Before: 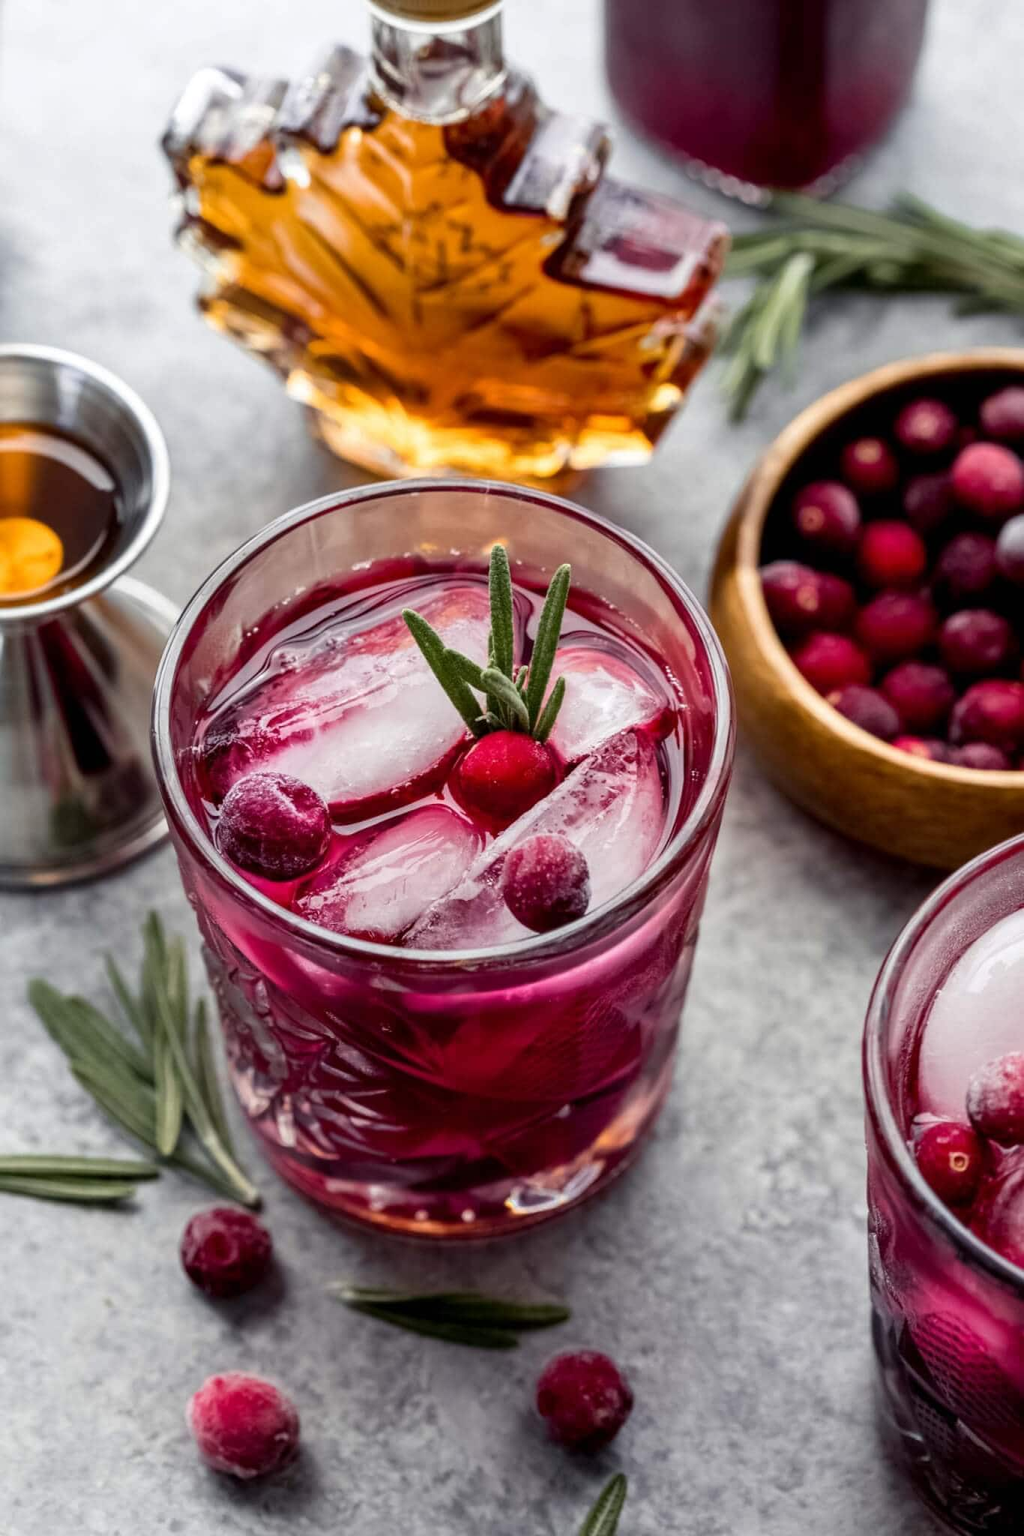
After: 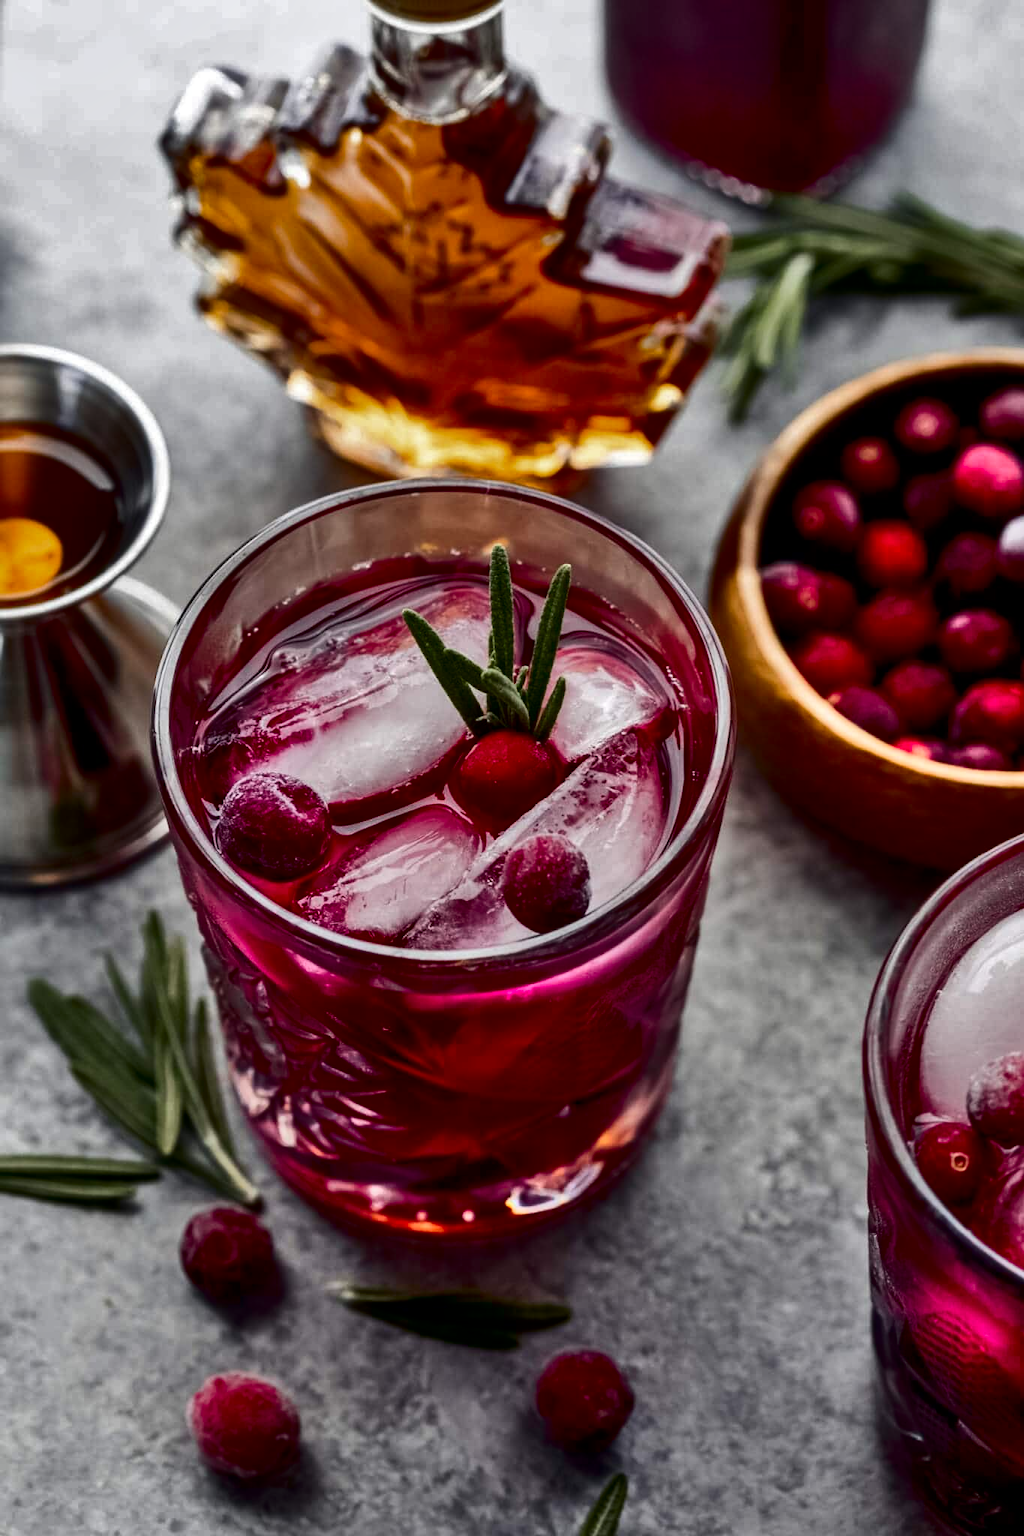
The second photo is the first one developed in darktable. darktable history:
shadows and highlights: shadows 60, soften with gaussian
contrast brightness saturation: brightness -0.52
tone equalizer: -8 EV -0.55 EV
